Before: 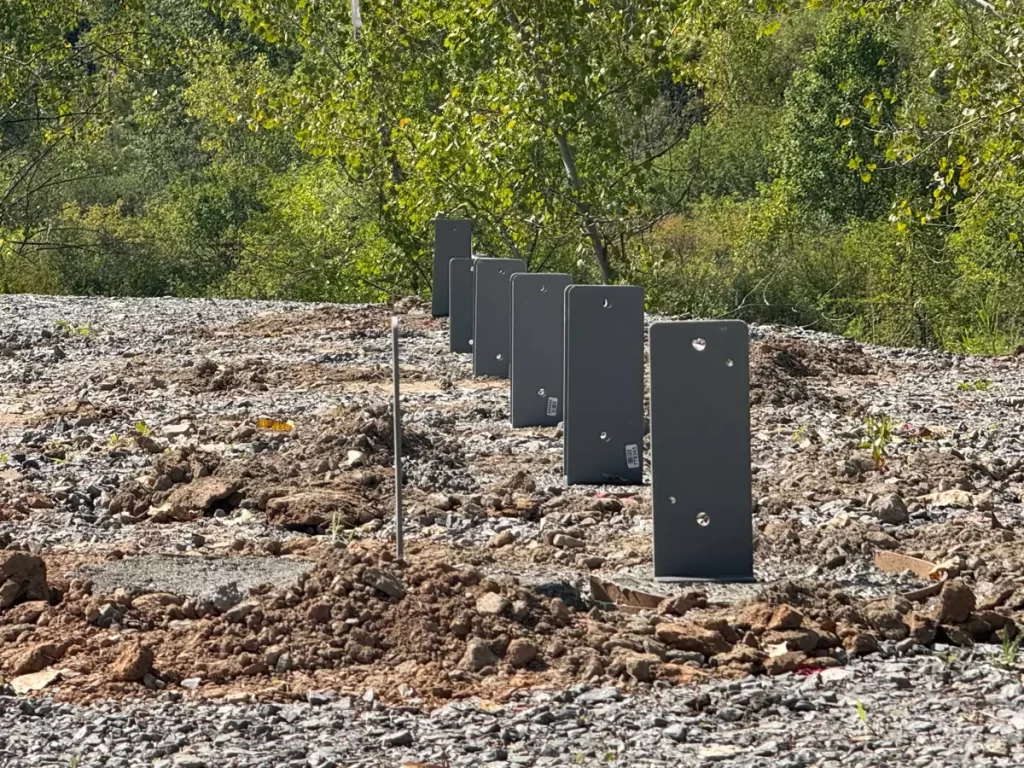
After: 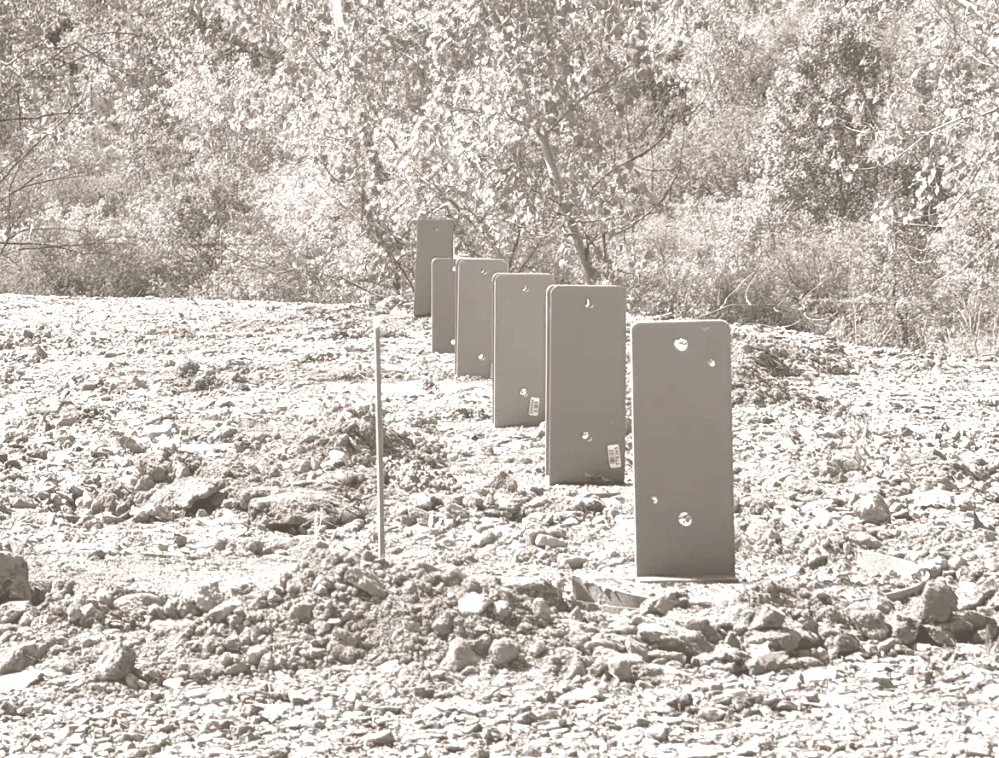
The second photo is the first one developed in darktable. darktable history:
crop and rotate: left 1.774%, right 0.633%, bottom 1.28%
colorize: hue 34.49°, saturation 35.33%, source mix 100%, lightness 55%, version 1
